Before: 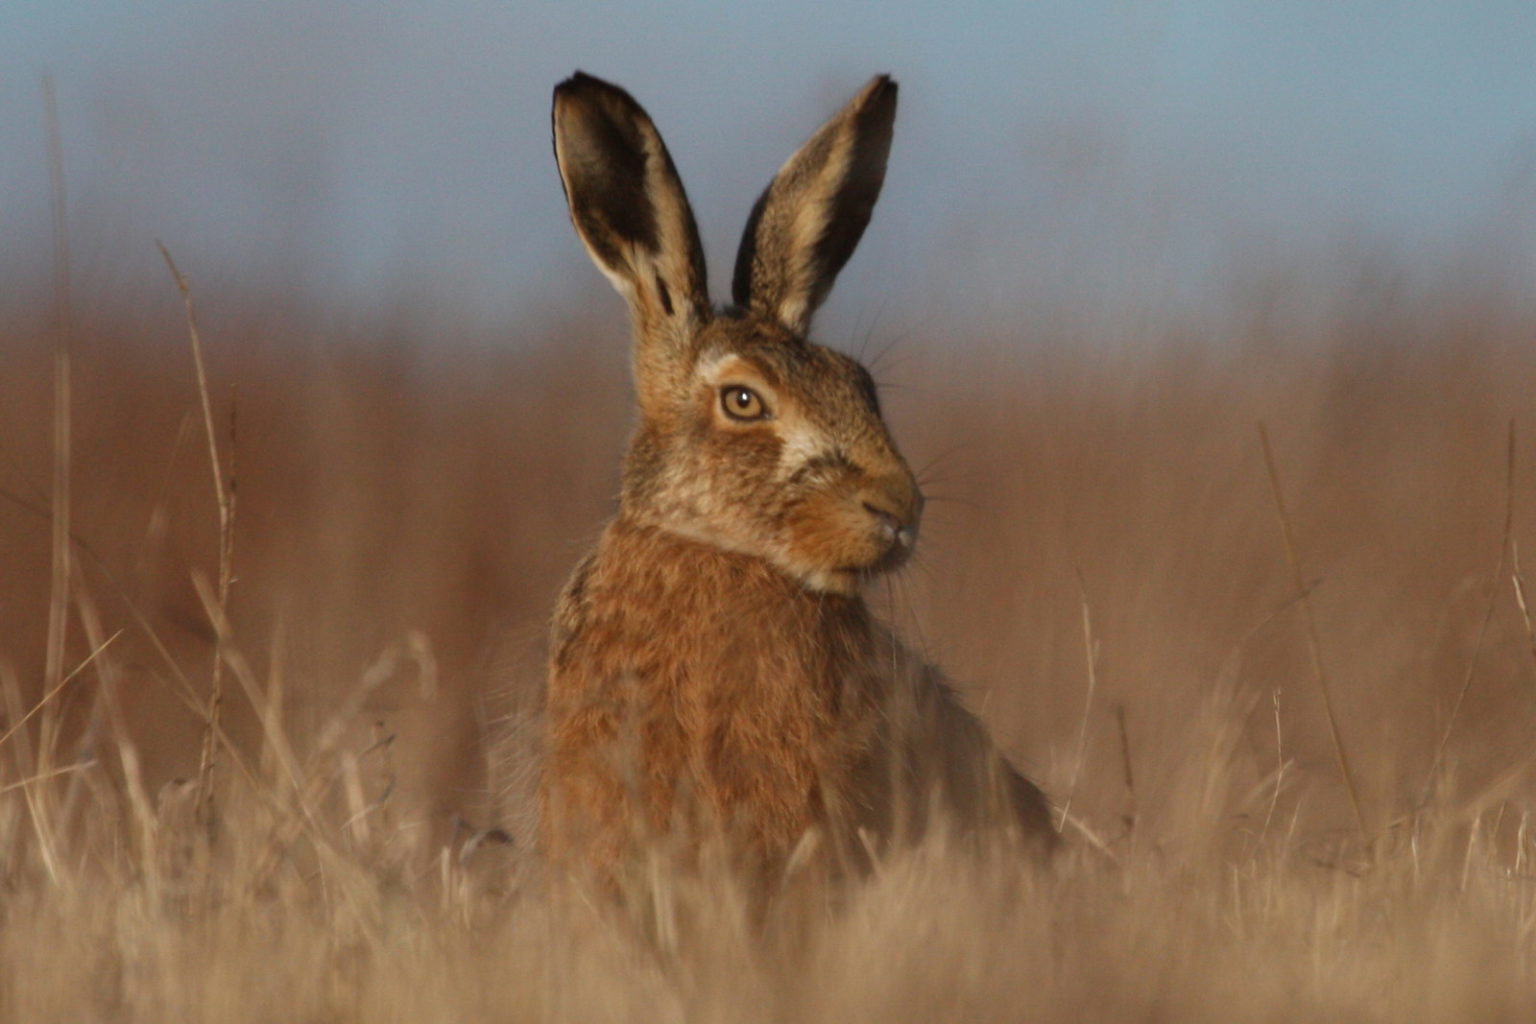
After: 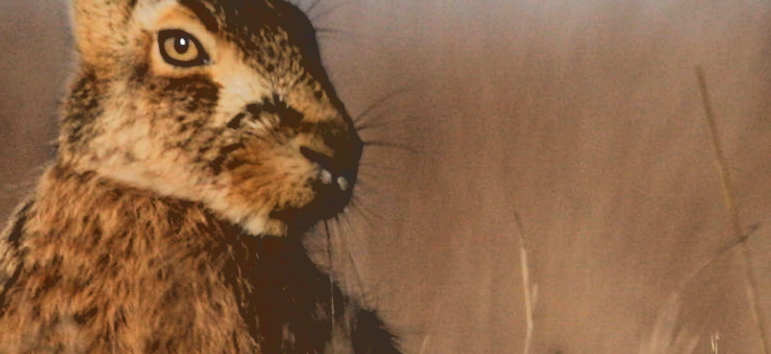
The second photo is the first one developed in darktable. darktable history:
exposure: black level correction 0.001, exposure 0.191 EV, compensate highlight preservation false
base curve: curves: ch0 [(0.065, 0.026) (0.236, 0.358) (0.53, 0.546) (0.777, 0.841) (0.924, 0.992)], preserve colors average RGB
crop: left 36.607%, top 34.735%, right 13.146%, bottom 30.611%
